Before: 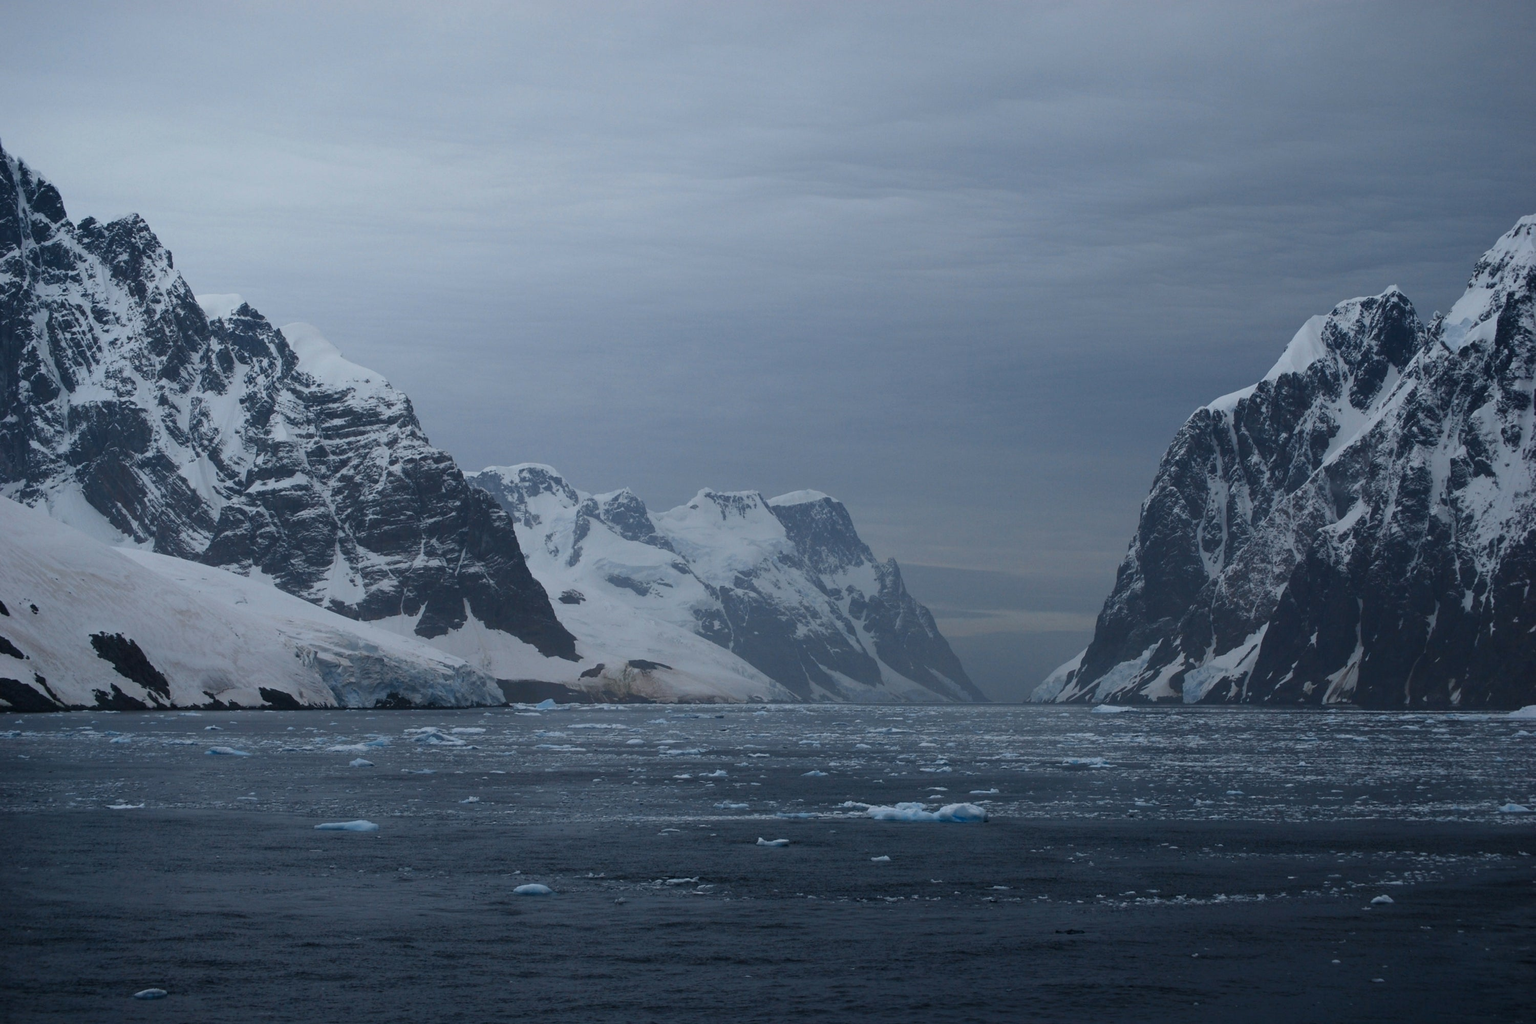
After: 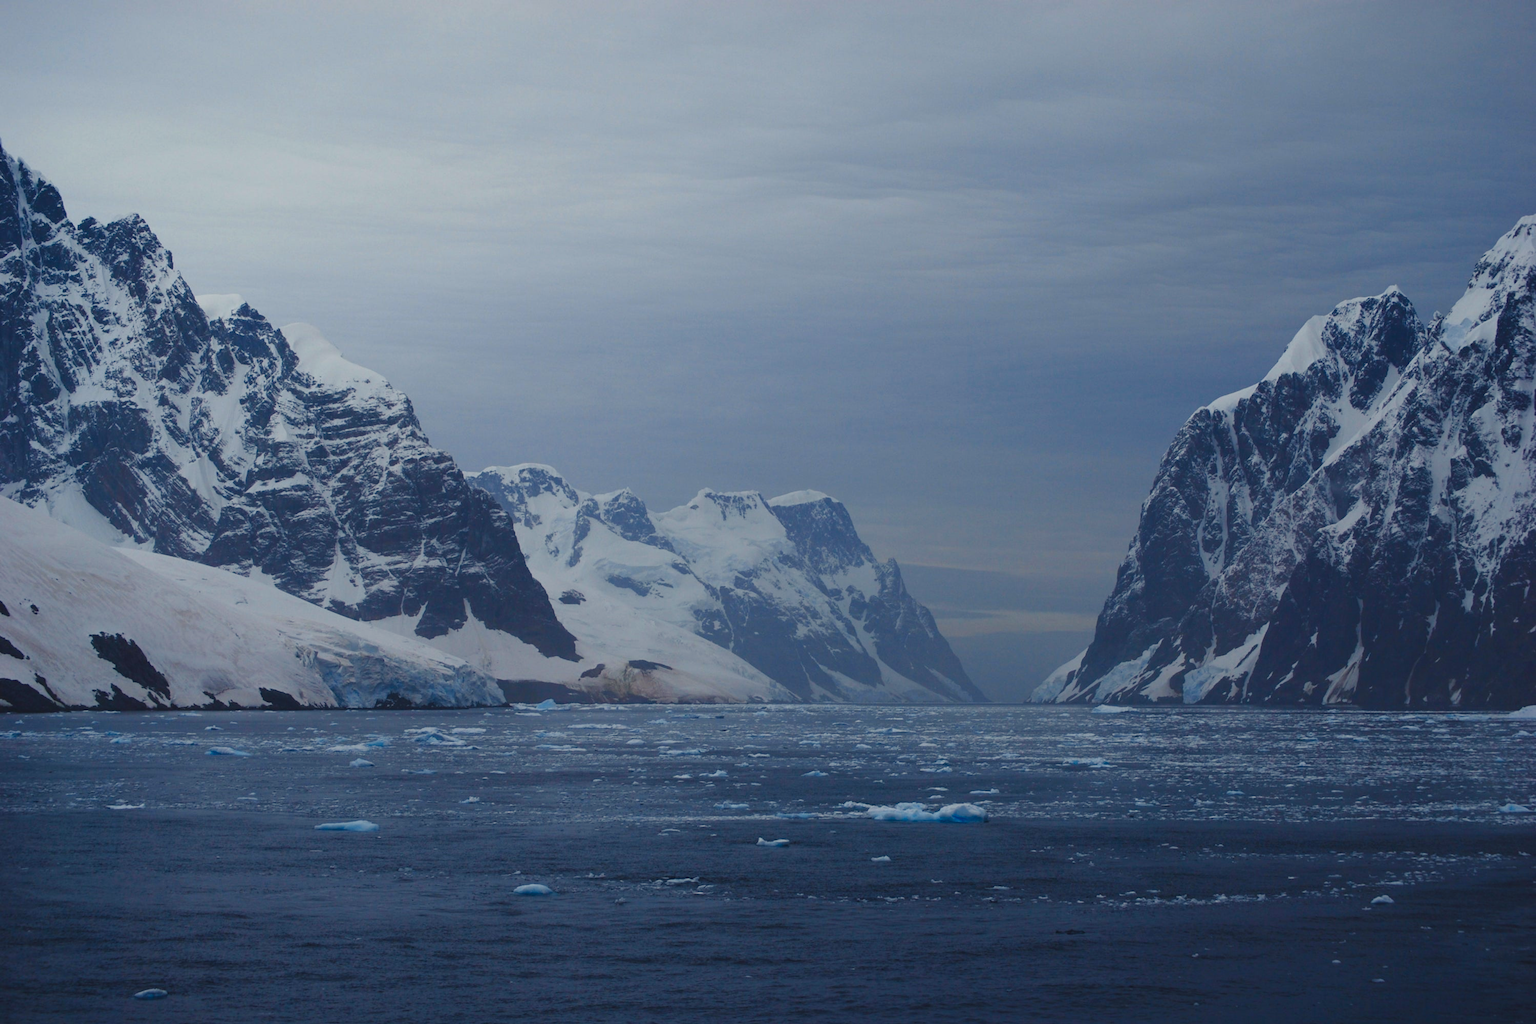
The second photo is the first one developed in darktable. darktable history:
color balance rgb: shadows lift › chroma 3%, shadows lift › hue 280.8°, power › hue 330°, highlights gain › chroma 3%, highlights gain › hue 75.6°, global offset › luminance 0.7%, perceptual saturation grading › global saturation 20%, perceptual saturation grading › highlights -25%, perceptual saturation grading › shadows 50%, global vibrance 20.33%
tone equalizer: on, module defaults
